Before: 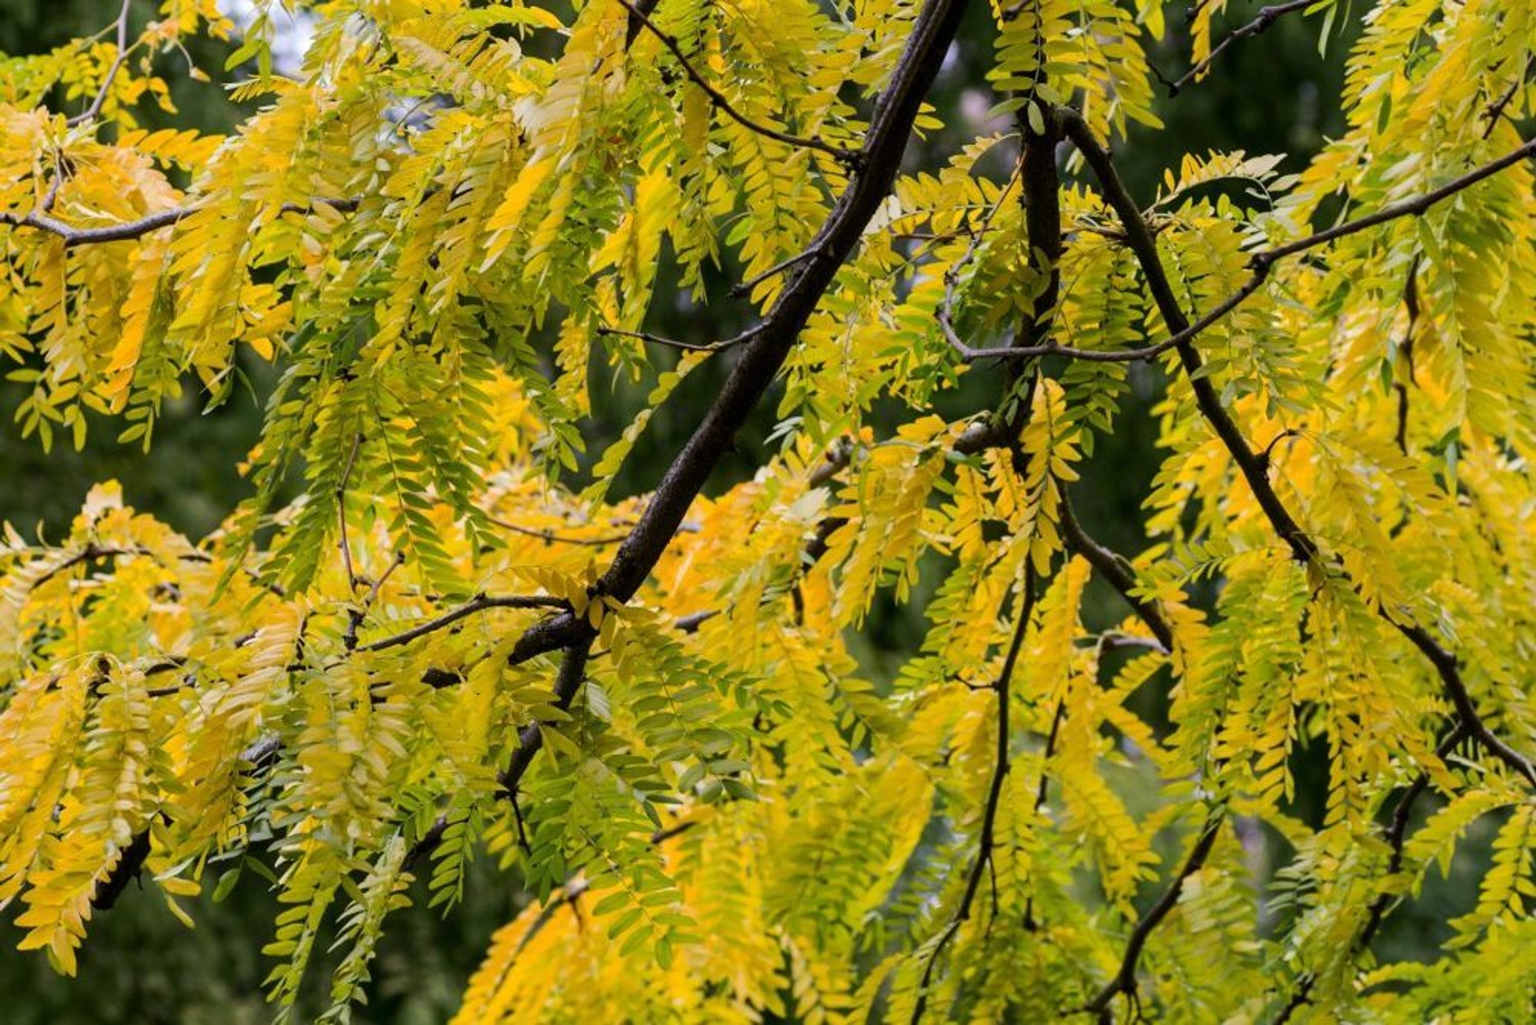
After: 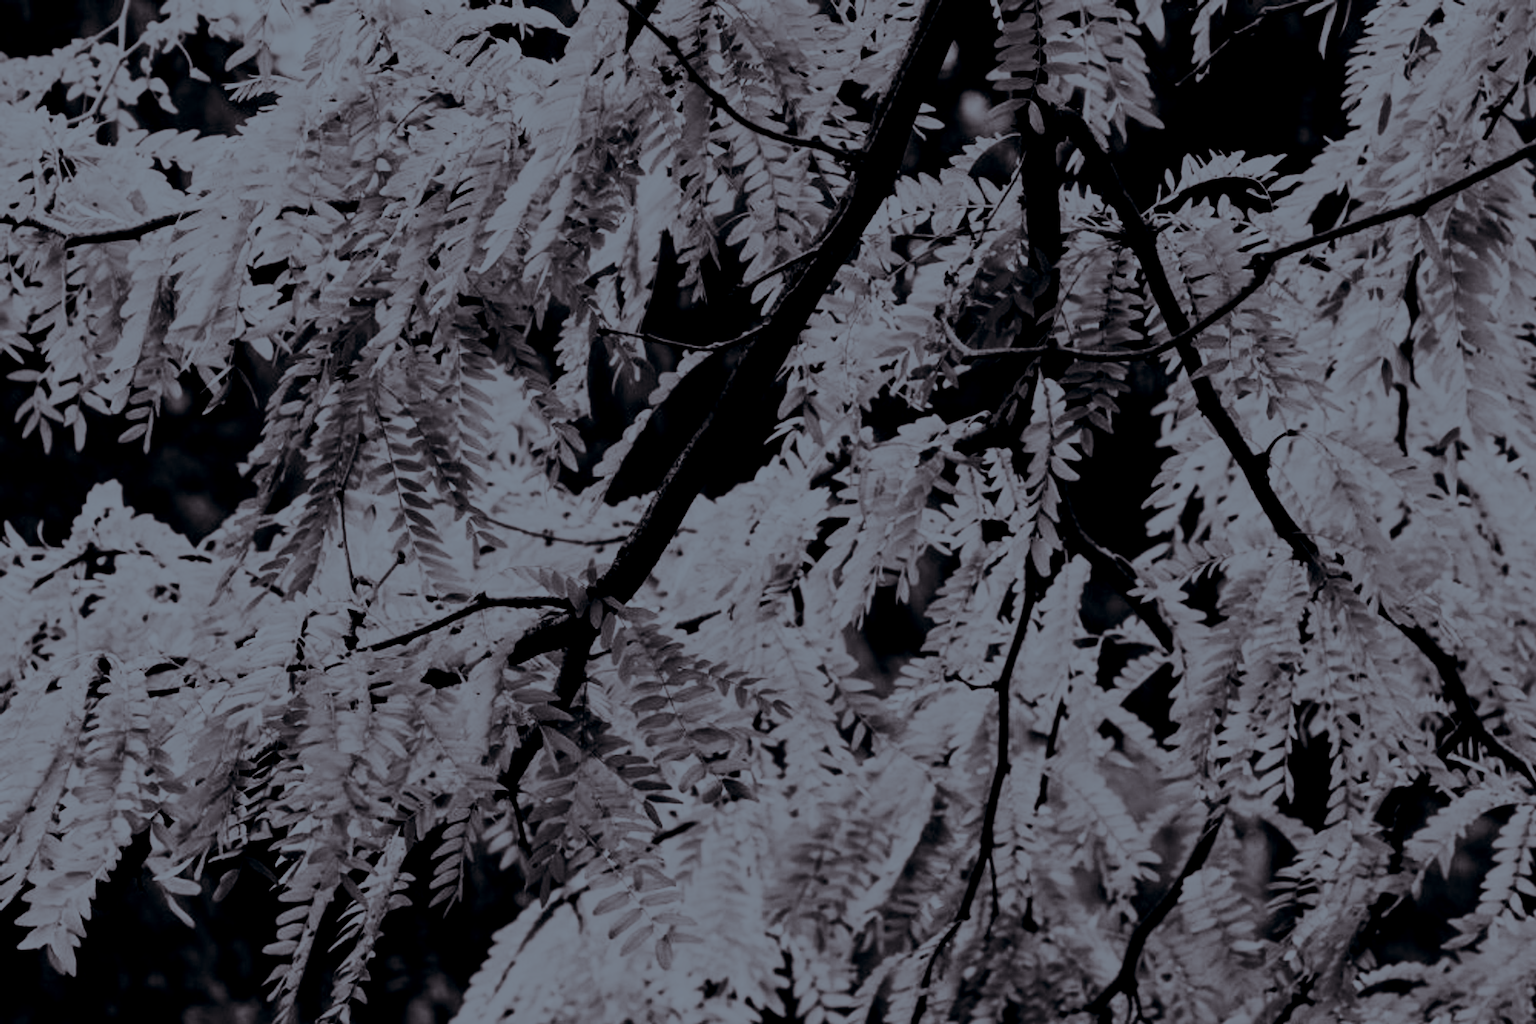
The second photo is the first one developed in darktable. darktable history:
tone curve: curves: ch0 [(0, 0) (0.003, 0.001) (0.011, 0.005) (0.025, 0.009) (0.044, 0.014) (0.069, 0.018) (0.1, 0.025) (0.136, 0.029) (0.177, 0.042) (0.224, 0.064) (0.277, 0.107) (0.335, 0.182) (0.399, 0.3) (0.468, 0.462) (0.543, 0.639) (0.623, 0.802) (0.709, 0.916) (0.801, 0.963) (0.898, 0.988) (1, 1)], preserve colors none
colorize: hue 194.4°, saturation 29%, source mix 61.75%, lightness 3.98%, version 1
color correction: highlights a* 14.46, highlights b* 5.85, shadows a* -5.53, shadows b* -15.24, saturation 0.85
shadows and highlights: shadows 32, highlights -32, soften with gaussian
split-toning: shadows › saturation 0.2
